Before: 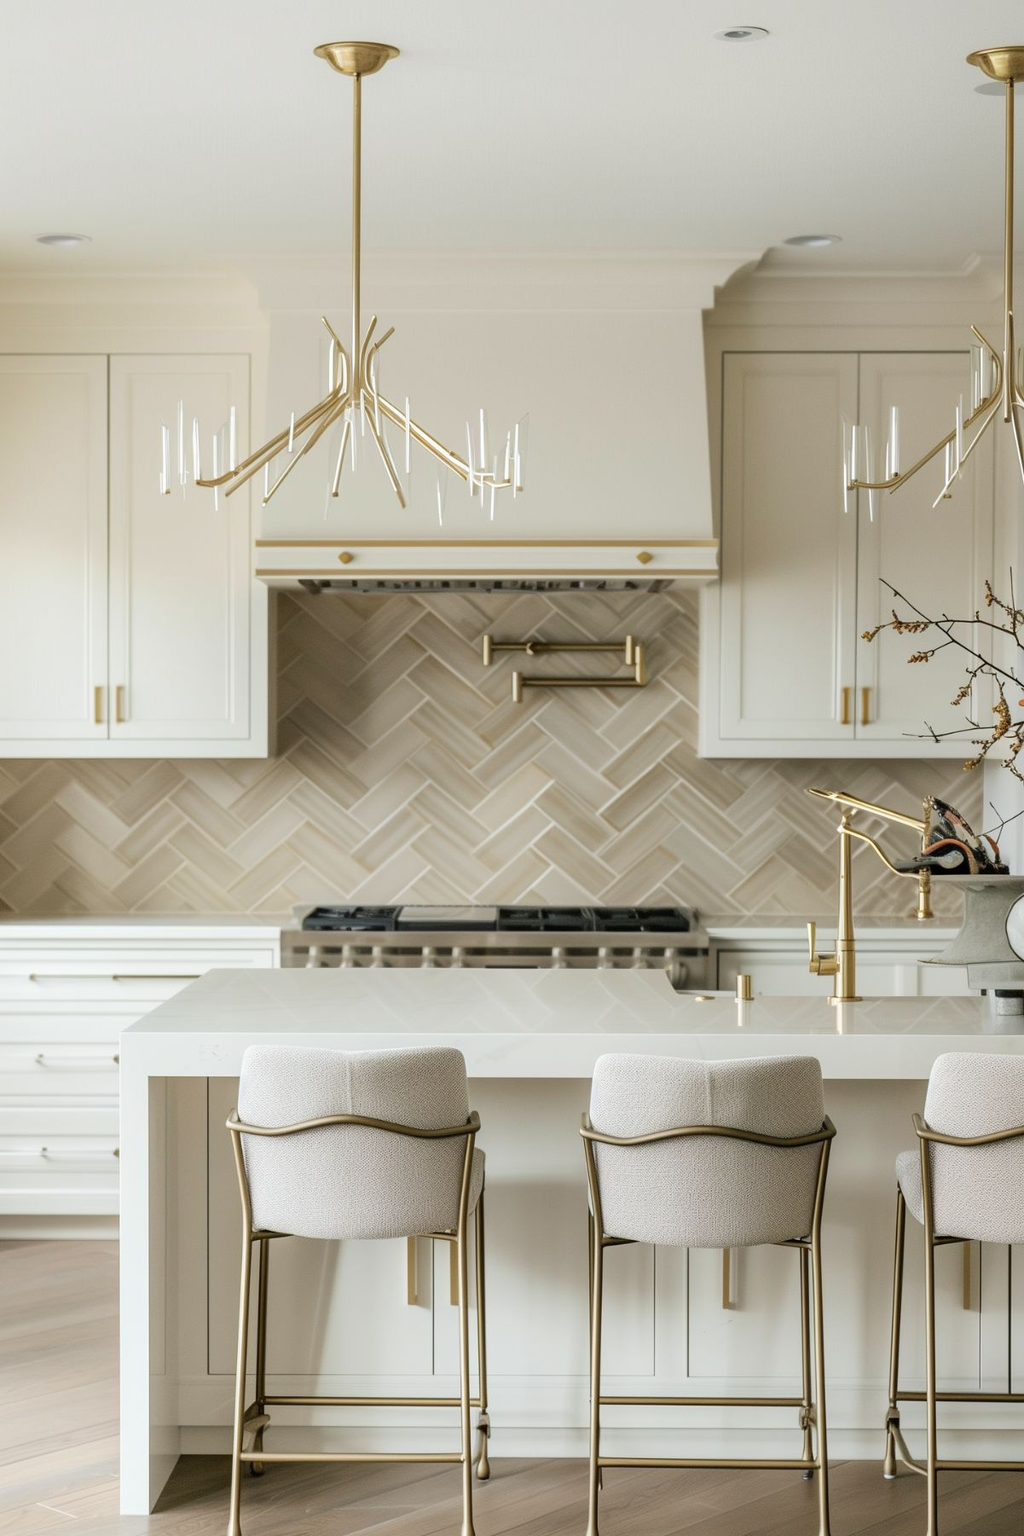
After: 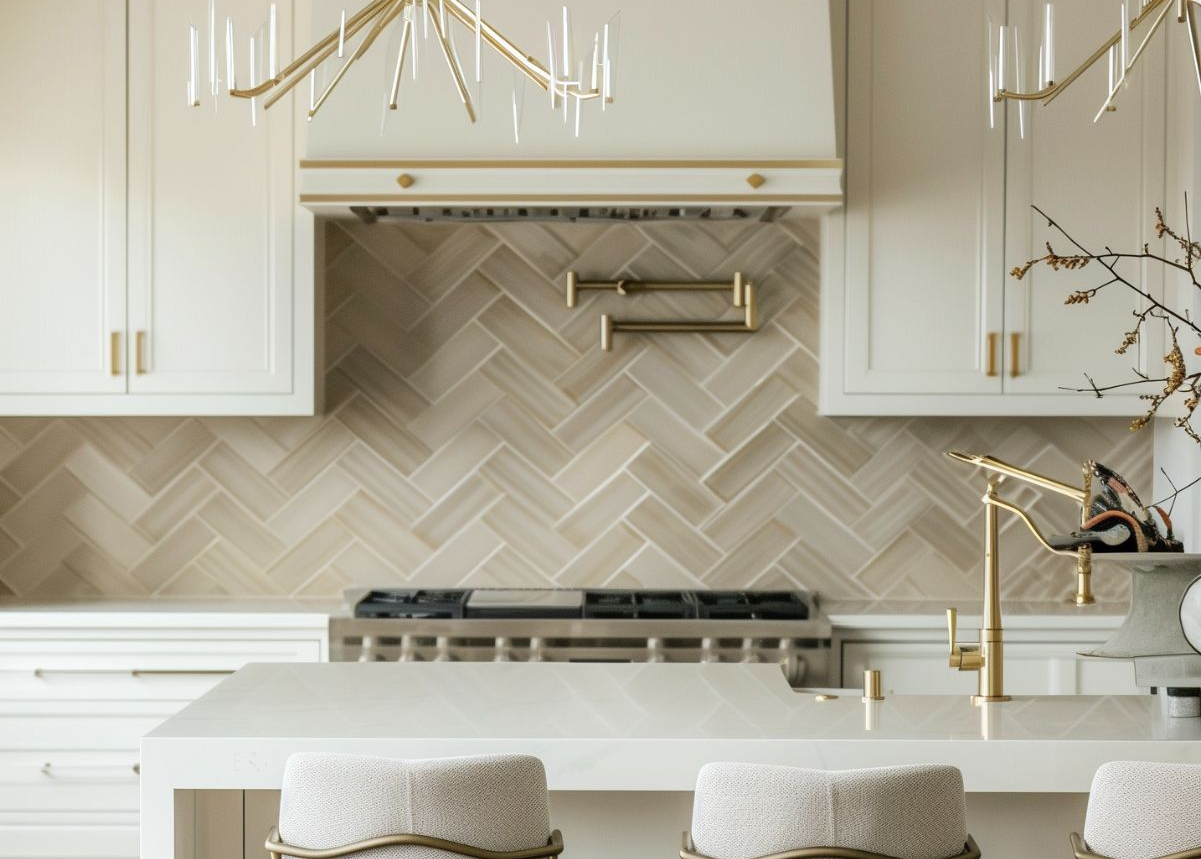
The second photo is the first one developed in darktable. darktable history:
tone equalizer: mask exposure compensation -0.512 EV
crop and rotate: top 26.286%, bottom 25.982%
